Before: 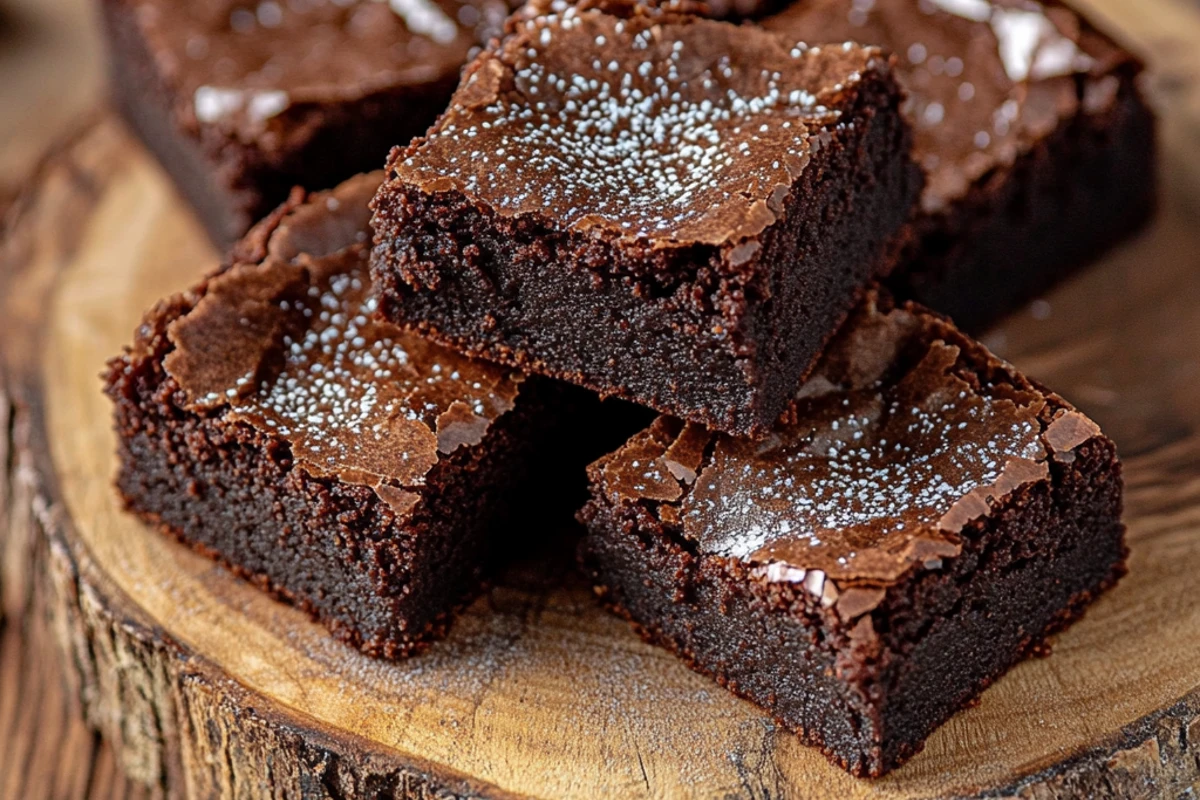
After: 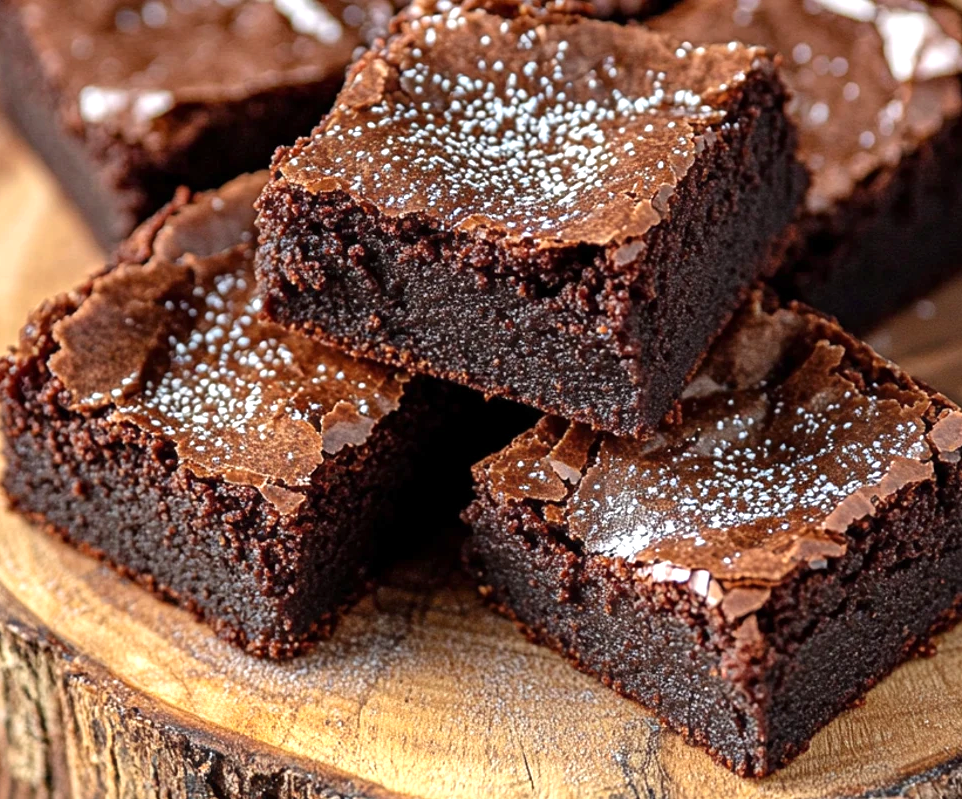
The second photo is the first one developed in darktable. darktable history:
crop and rotate: left 9.597%, right 10.195%
exposure: exposure 0.661 EV, compensate highlight preservation false
